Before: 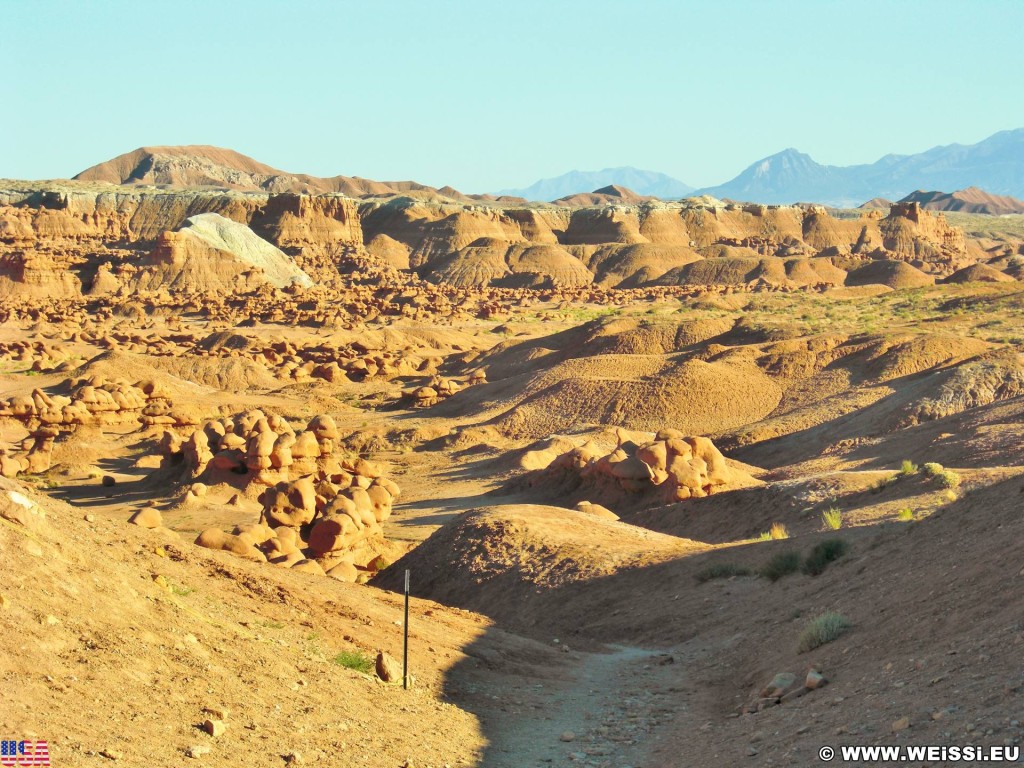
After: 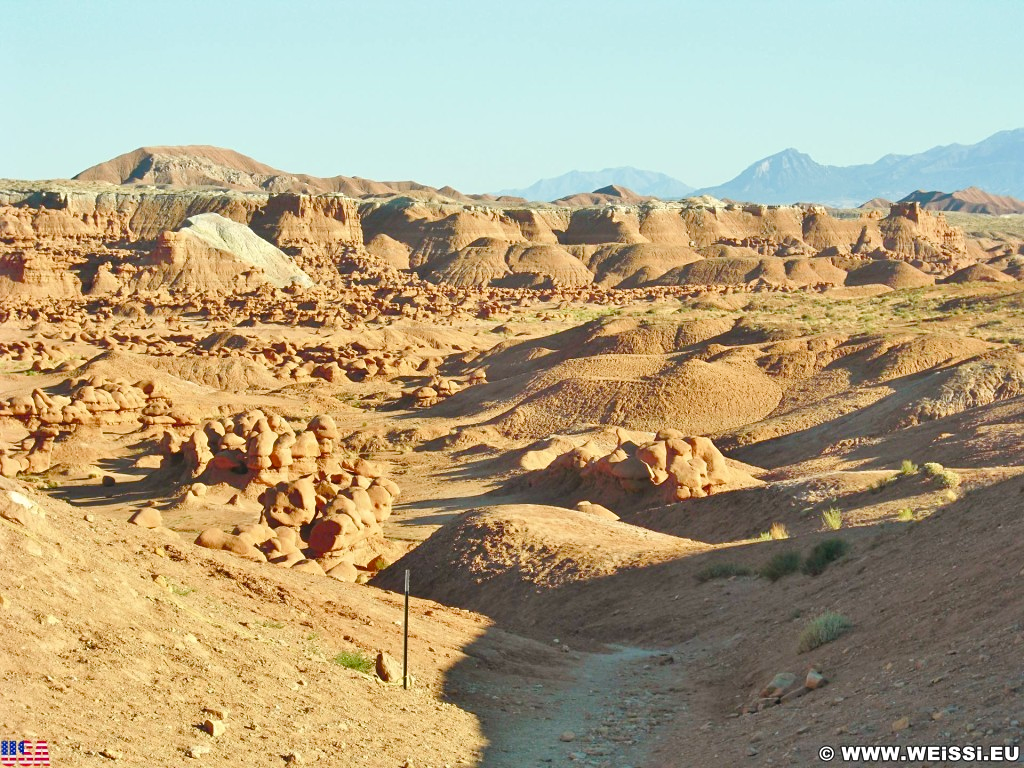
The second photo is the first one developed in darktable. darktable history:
color balance rgb: highlights gain › chroma 0.145%, highlights gain › hue 332.58°, global offset › luminance 0.724%, perceptual saturation grading › global saturation 20%, perceptual saturation grading › highlights -50.441%, perceptual saturation grading › shadows 30.515%, perceptual brilliance grading › global brilliance 2.797%, perceptual brilliance grading › highlights -2.727%, perceptual brilliance grading › shadows 3.65%, global vibrance 20%
sharpen: amount 0.205
